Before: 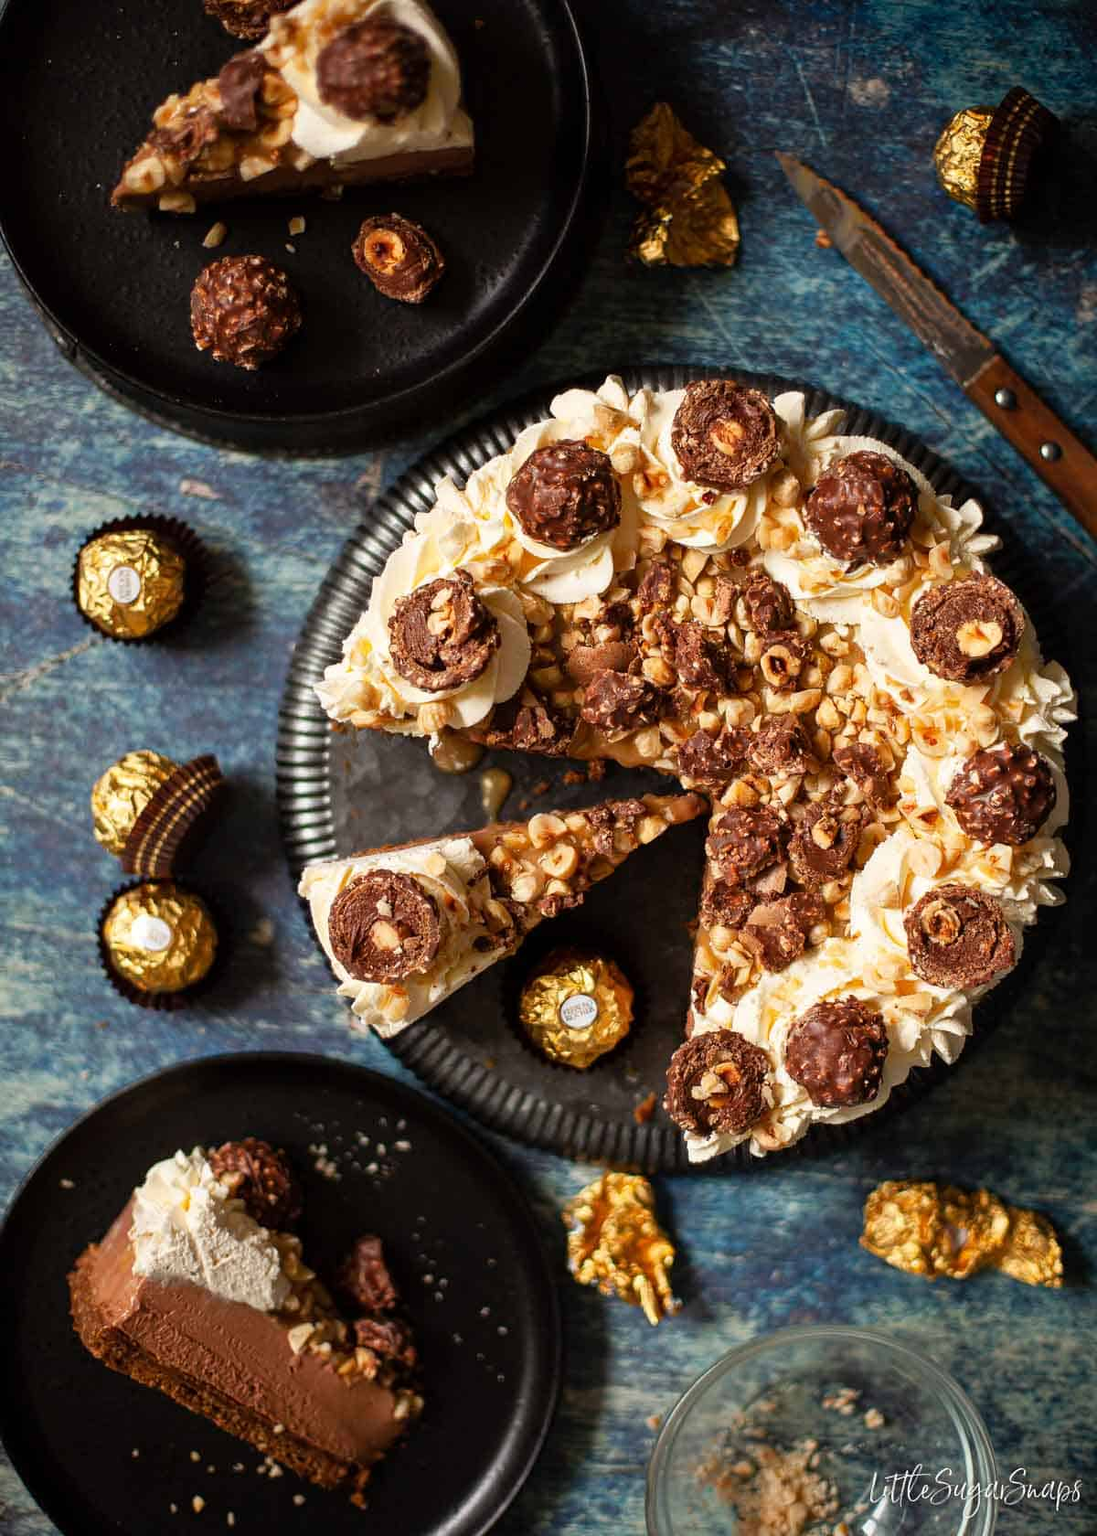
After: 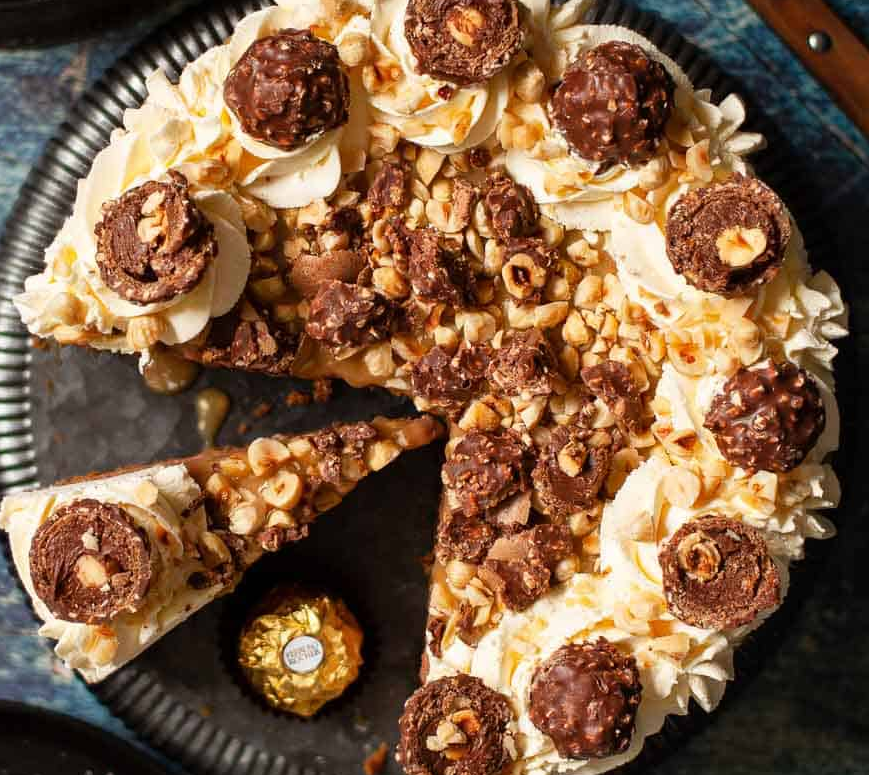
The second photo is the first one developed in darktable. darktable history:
crop and rotate: left 27.527%, top 26.959%, bottom 26.877%
